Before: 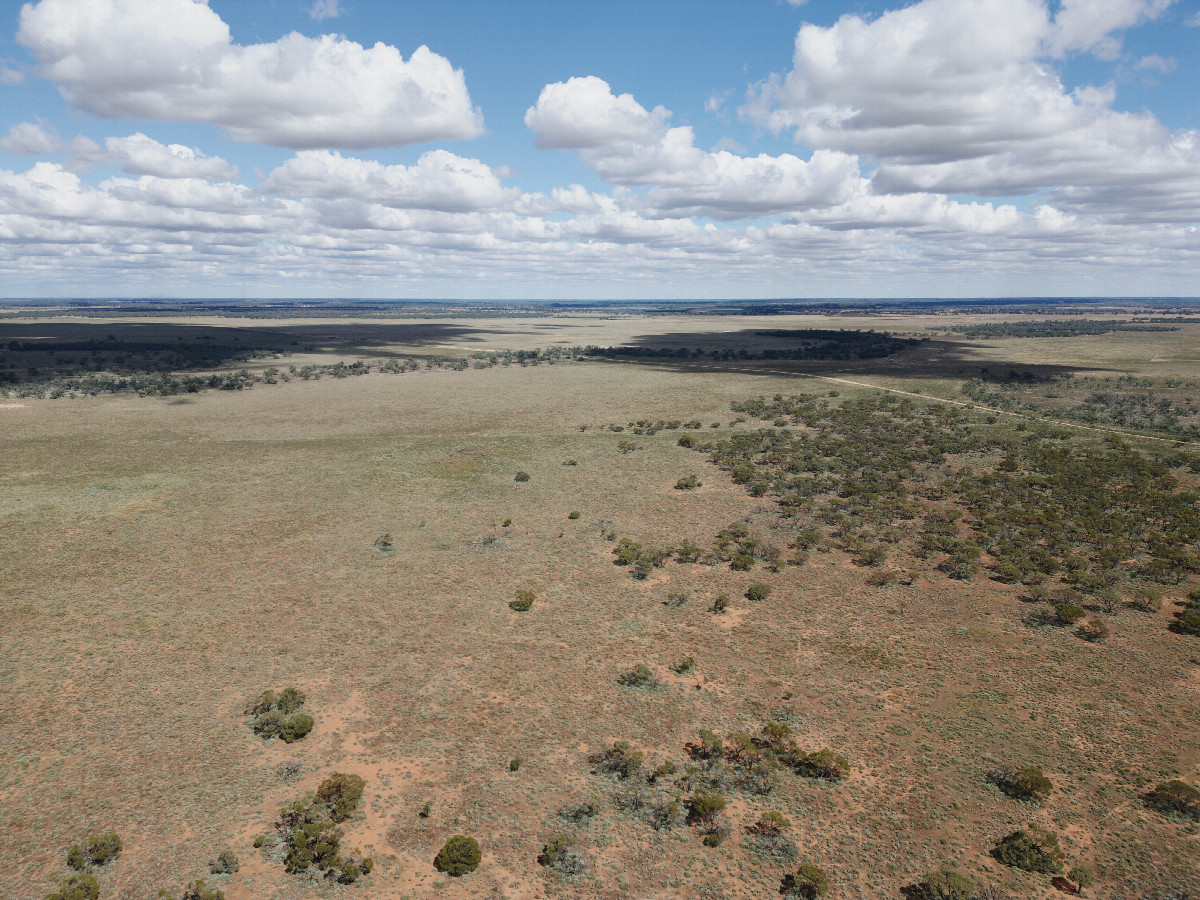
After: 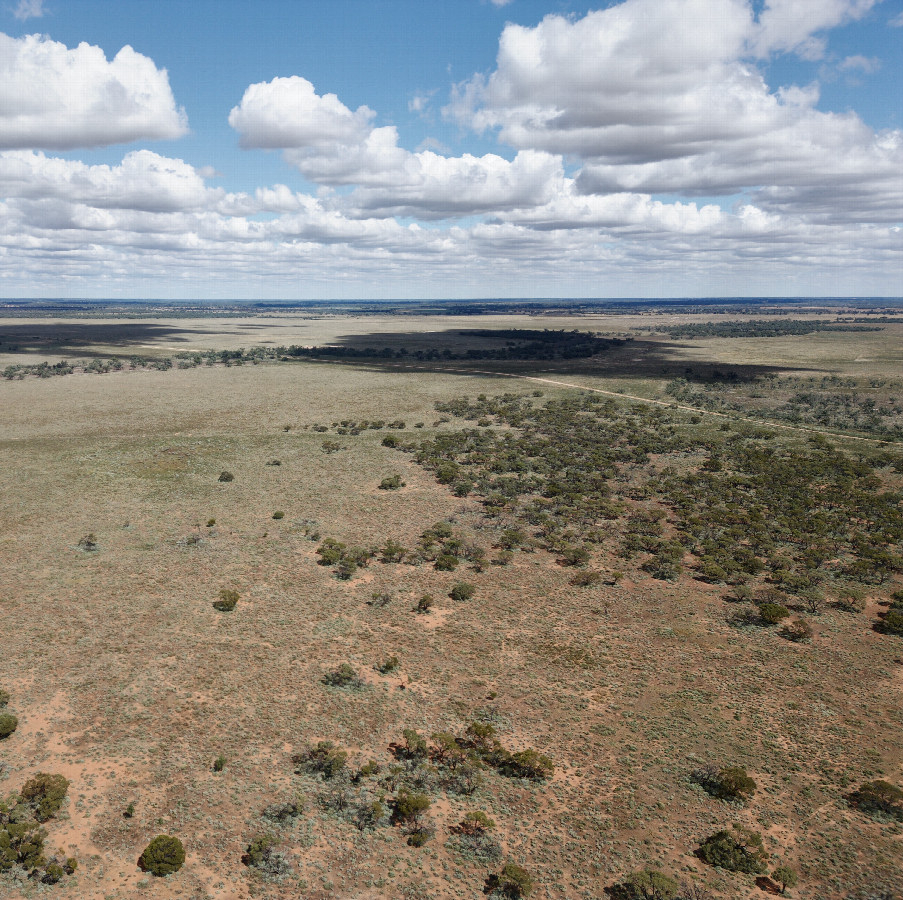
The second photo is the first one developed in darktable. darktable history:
local contrast: mode bilateral grid, contrast 20, coarseness 49, detail 132%, midtone range 0.2
crop and rotate: left 24.706%
